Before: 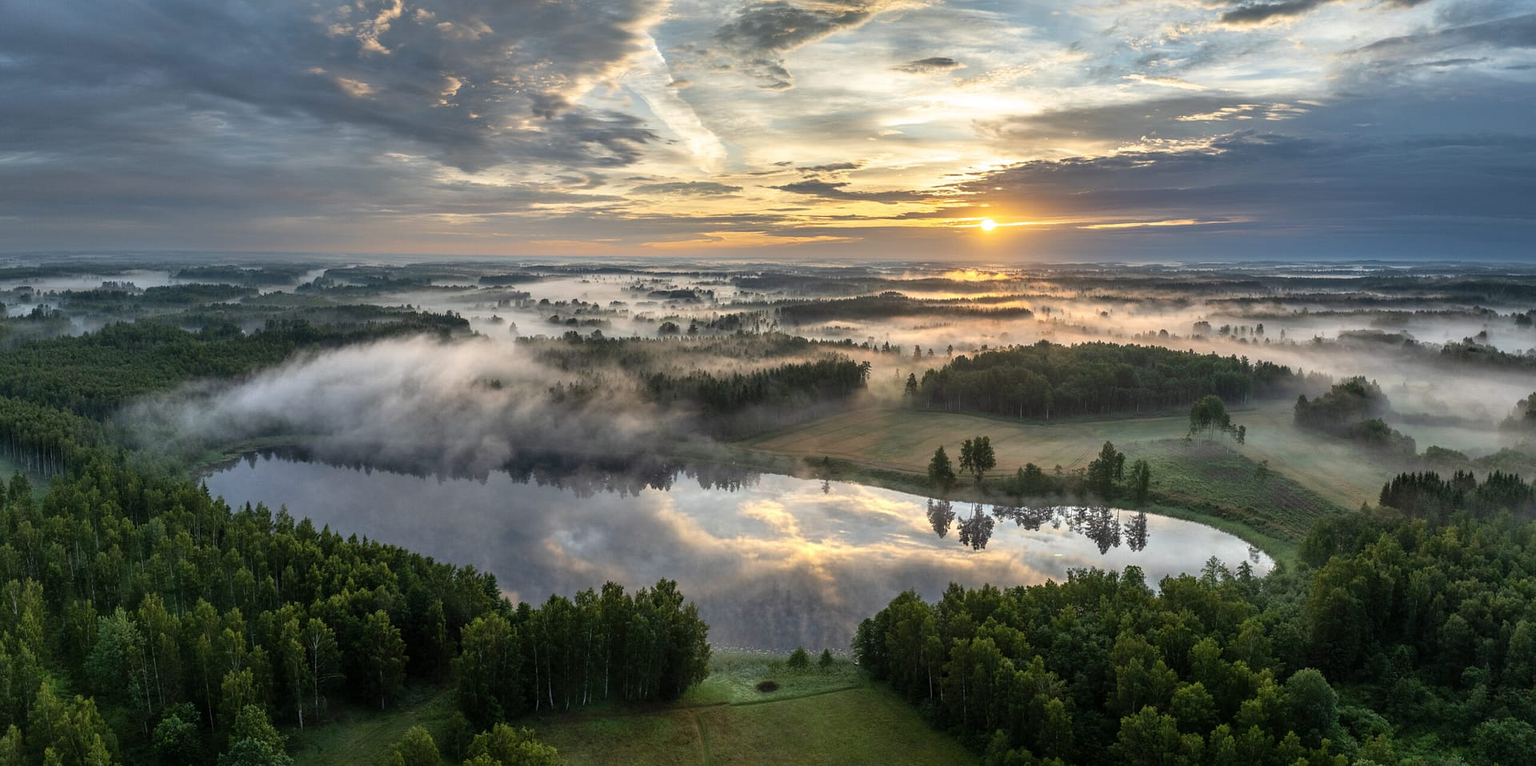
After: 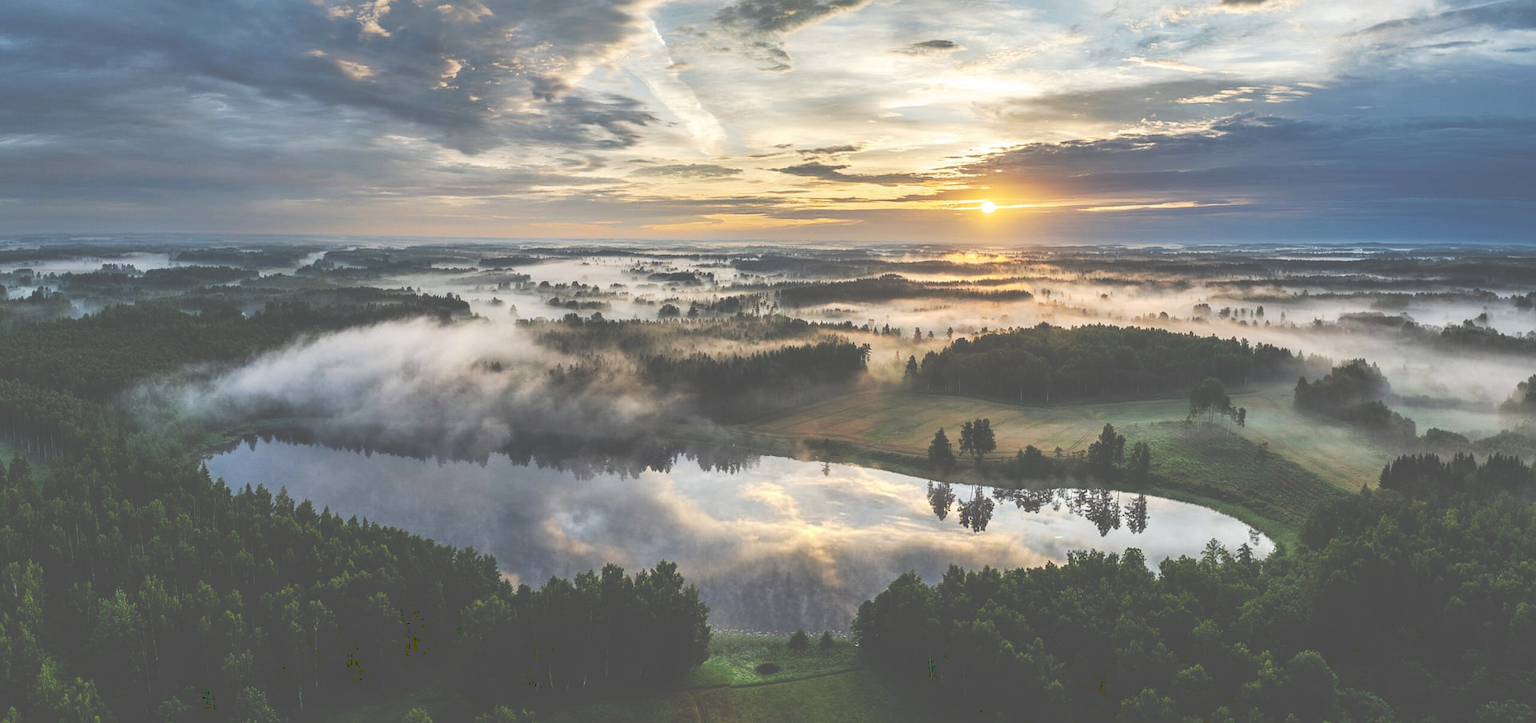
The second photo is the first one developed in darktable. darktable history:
crop and rotate: top 2.479%, bottom 3.018%
tone curve: curves: ch0 [(0, 0) (0.003, 0.319) (0.011, 0.319) (0.025, 0.319) (0.044, 0.323) (0.069, 0.324) (0.1, 0.328) (0.136, 0.329) (0.177, 0.337) (0.224, 0.351) (0.277, 0.373) (0.335, 0.413) (0.399, 0.458) (0.468, 0.533) (0.543, 0.617) (0.623, 0.71) (0.709, 0.783) (0.801, 0.849) (0.898, 0.911) (1, 1)], preserve colors none
